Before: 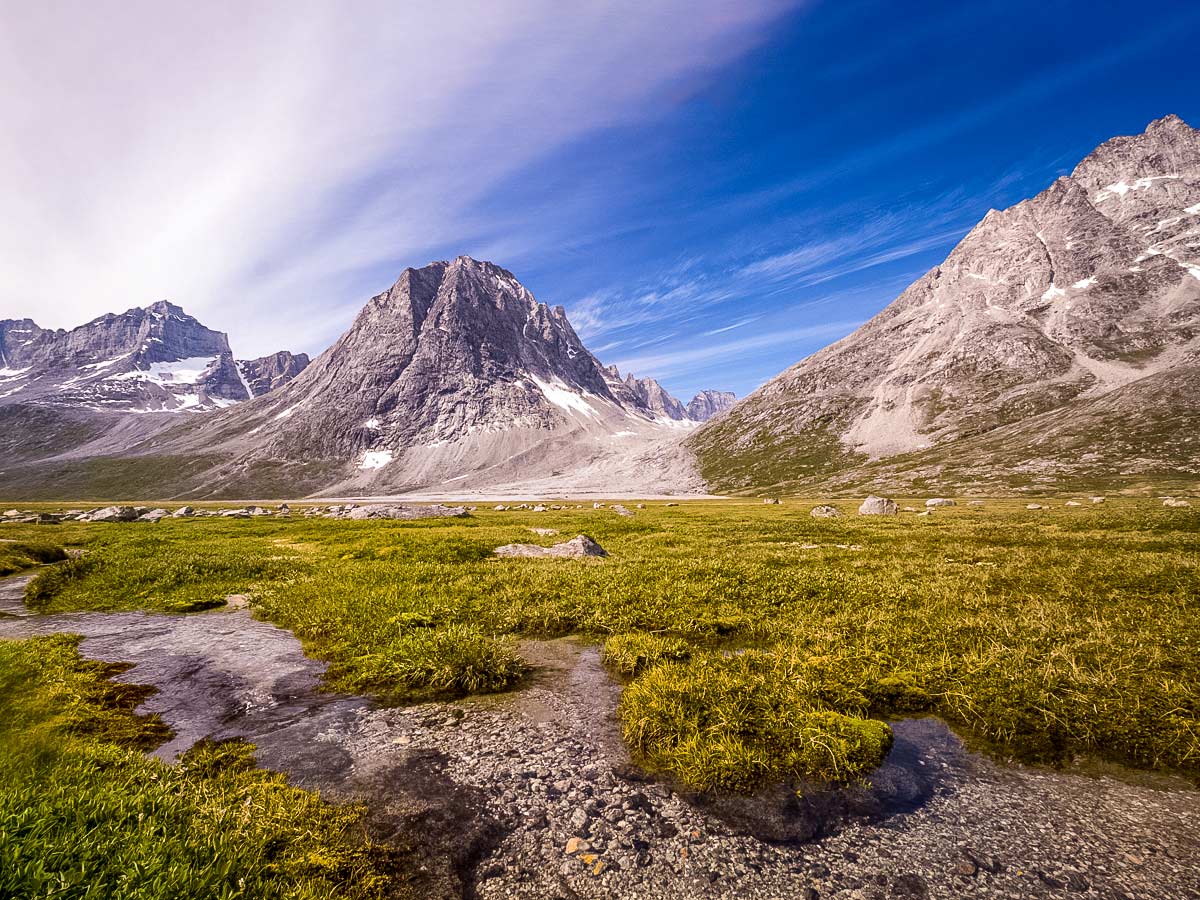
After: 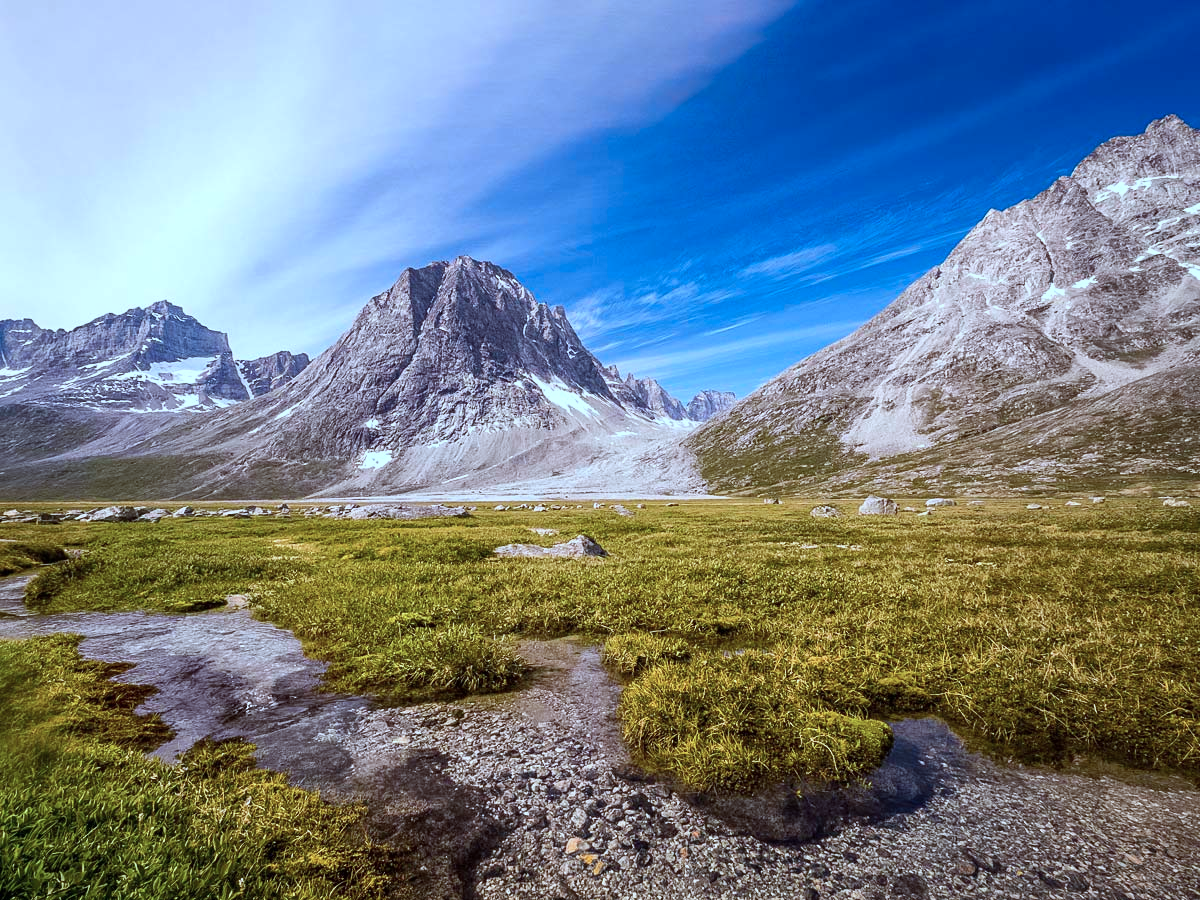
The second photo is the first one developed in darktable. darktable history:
color correction: highlights a* -9.86, highlights b* -21.65
